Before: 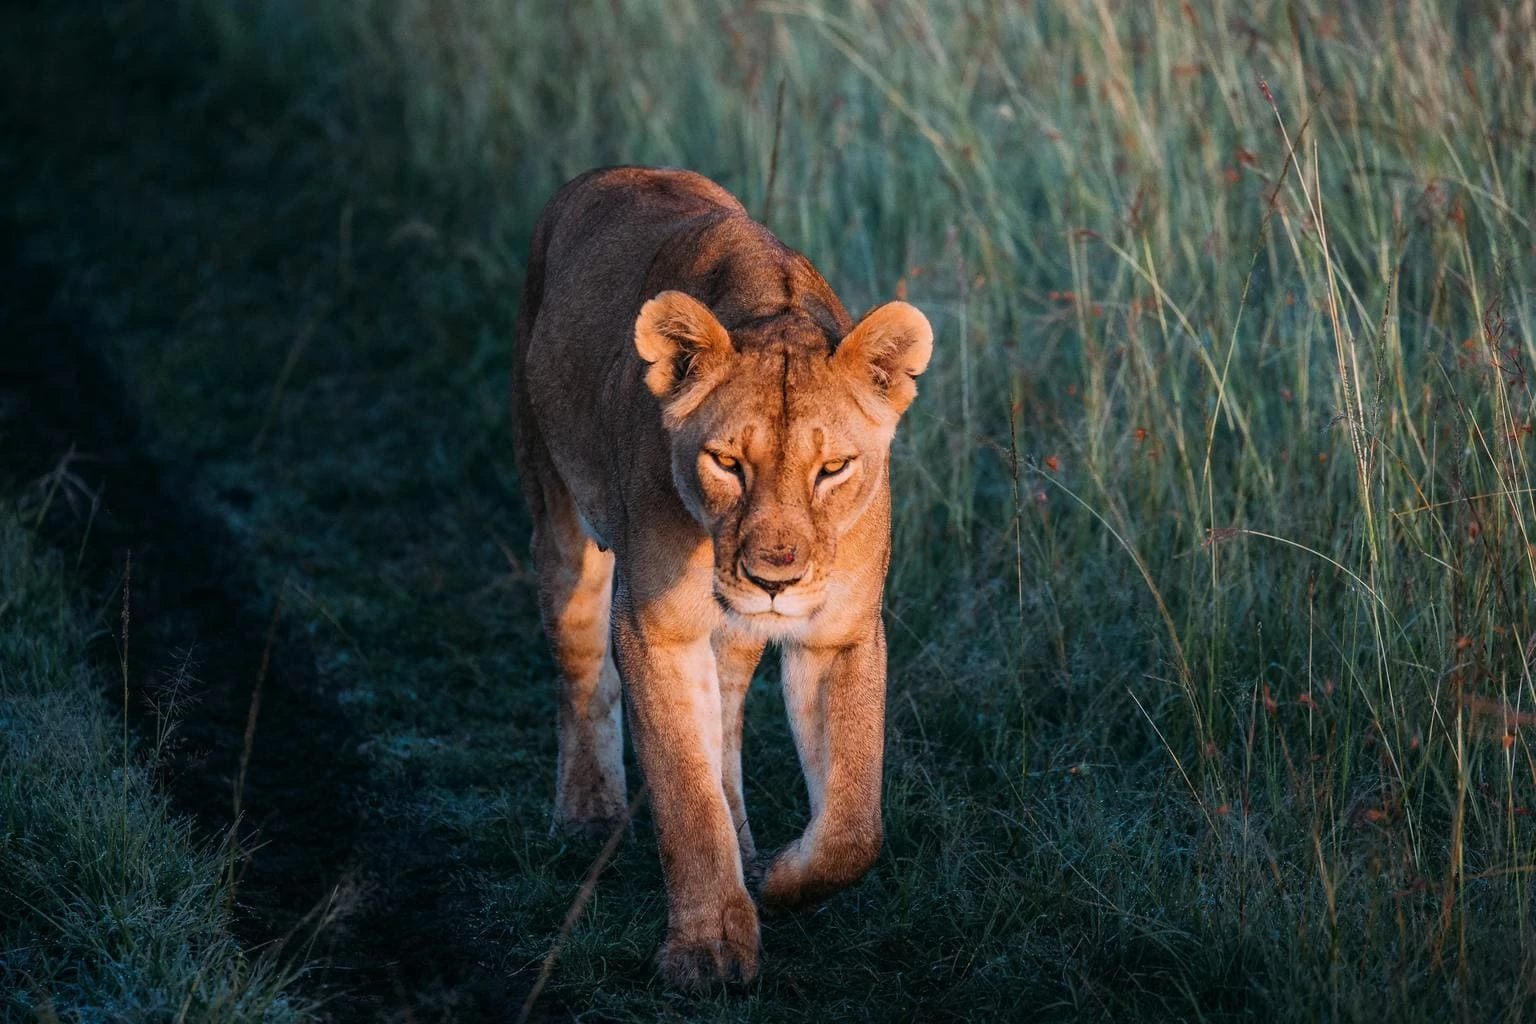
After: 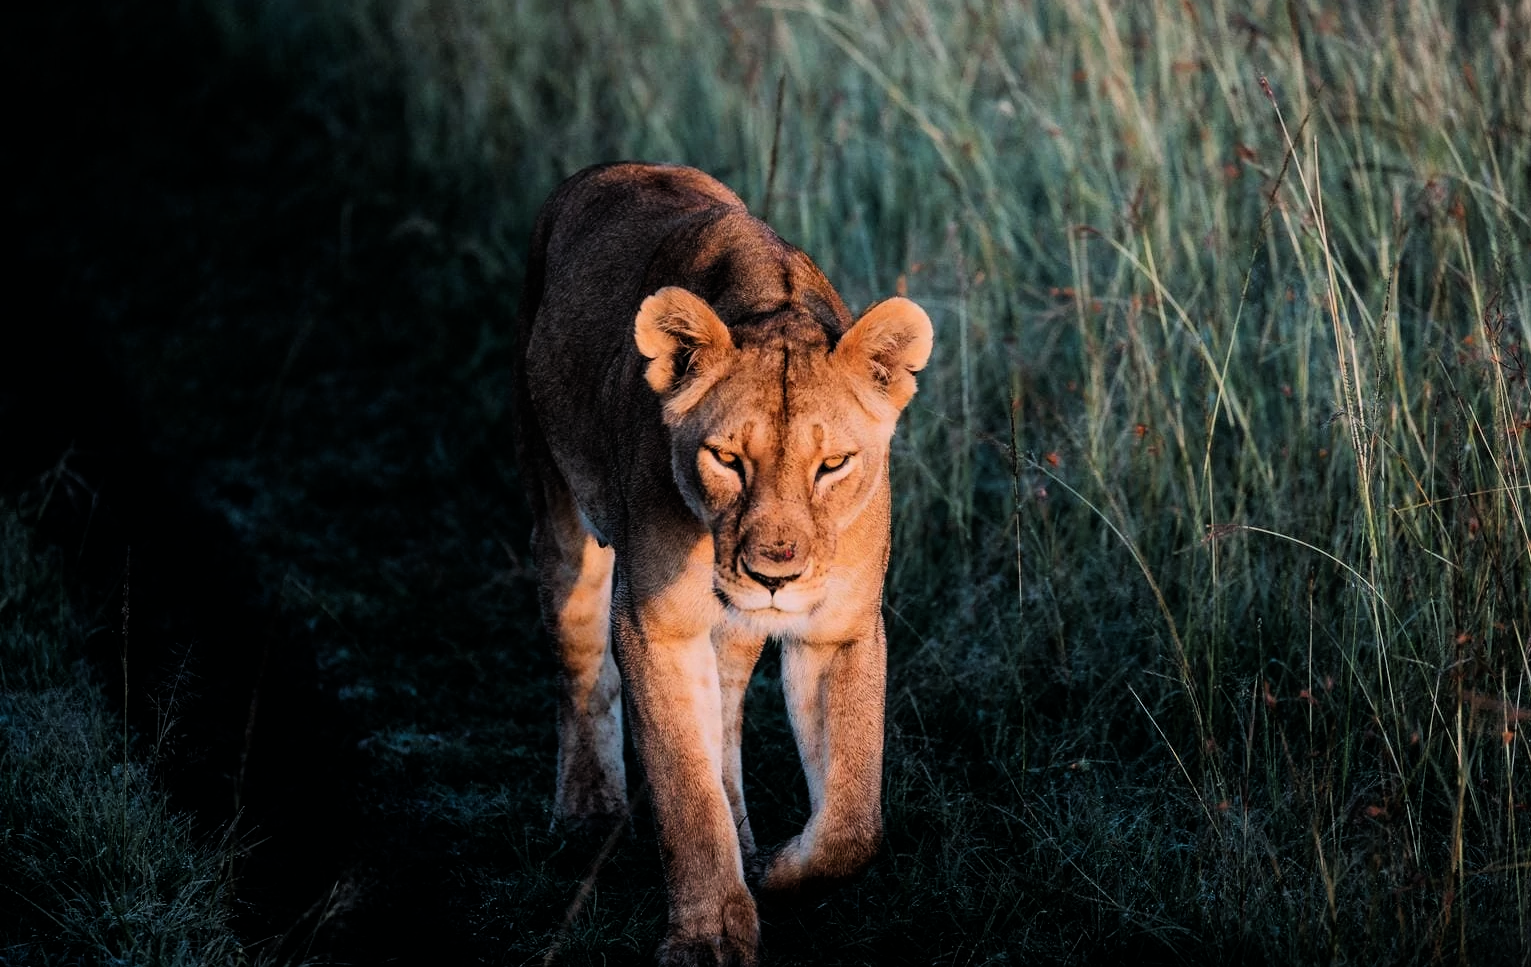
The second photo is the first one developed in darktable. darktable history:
crop: top 0.448%, right 0.264%, bottom 5.045%
filmic rgb: hardness 4.17, contrast 1.364, color science v6 (2022)
